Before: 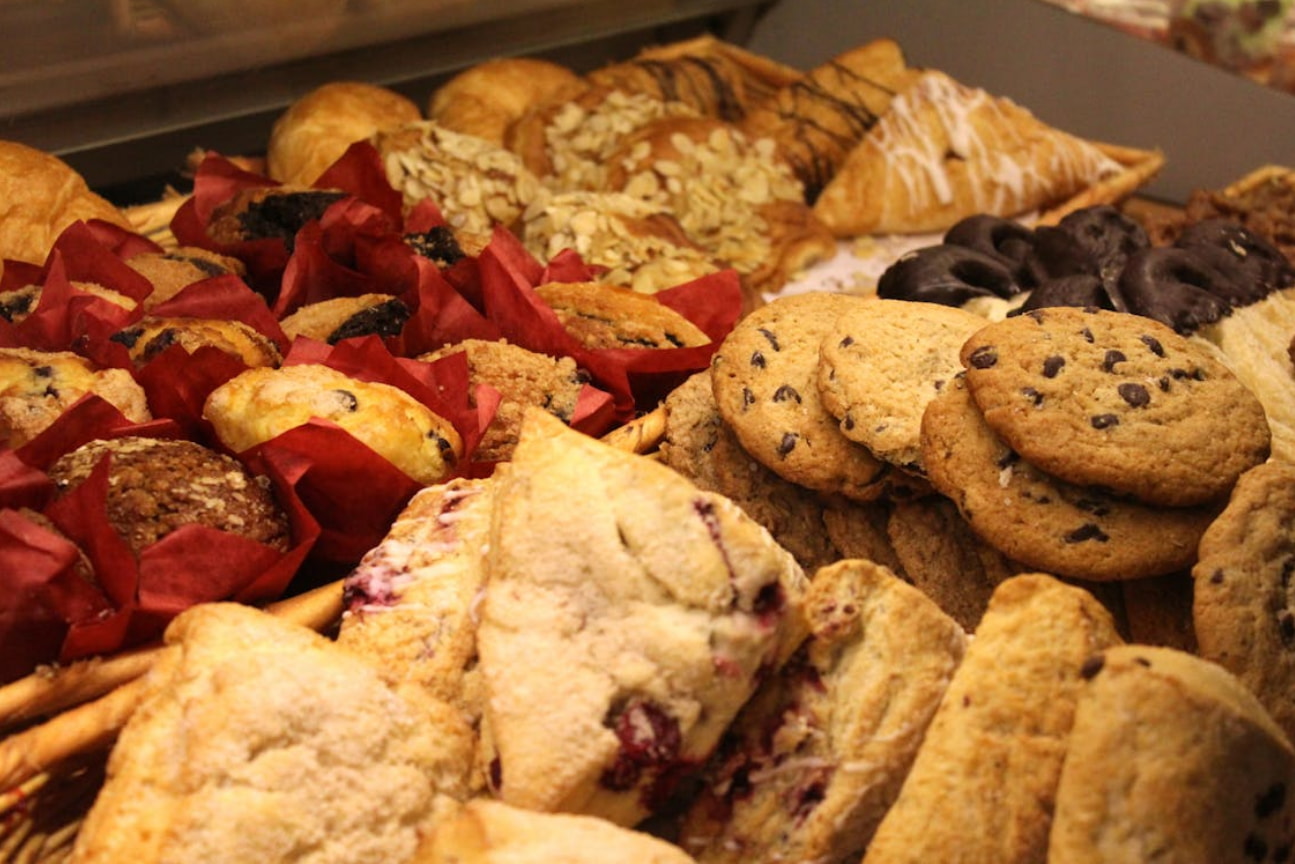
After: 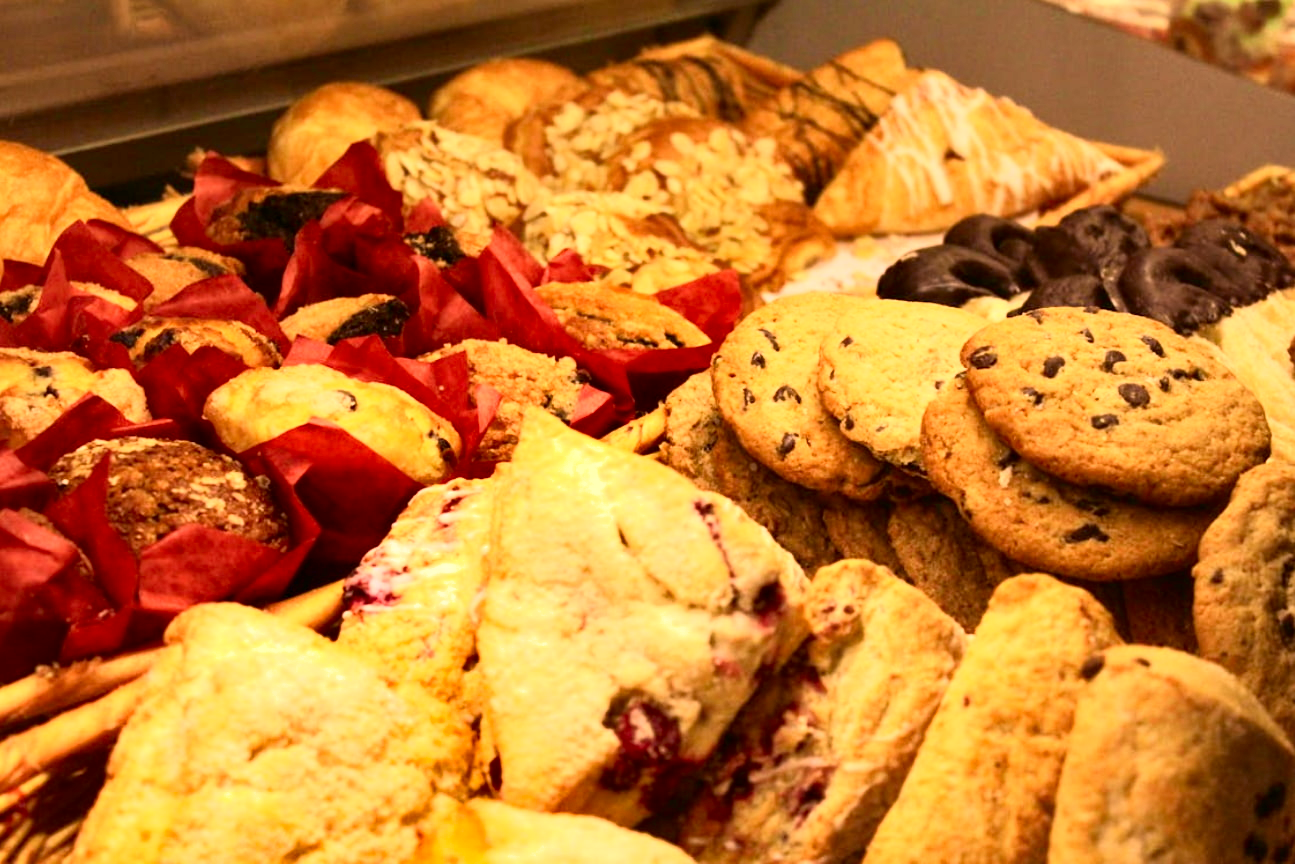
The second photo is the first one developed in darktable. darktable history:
shadows and highlights: low approximation 0.01, soften with gaussian
velvia: strength 6%
exposure: black level correction 0.001, exposure 0.5 EV, compensate exposure bias true, compensate highlight preservation false
tone curve: curves: ch0 [(0, 0) (0.091, 0.075) (0.389, 0.441) (0.696, 0.808) (0.844, 0.908) (0.909, 0.942) (1, 0.973)]; ch1 [(0, 0) (0.437, 0.404) (0.48, 0.486) (0.5, 0.5) (0.529, 0.556) (0.58, 0.606) (0.616, 0.654) (1, 1)]; ch2 [(0, 0) (0.442, 0.415) (0.5, 0.5) (0.535, 0.567) (0.585, 0.632) (1, 1)], color space Lab, independent channels, preserve colors none
